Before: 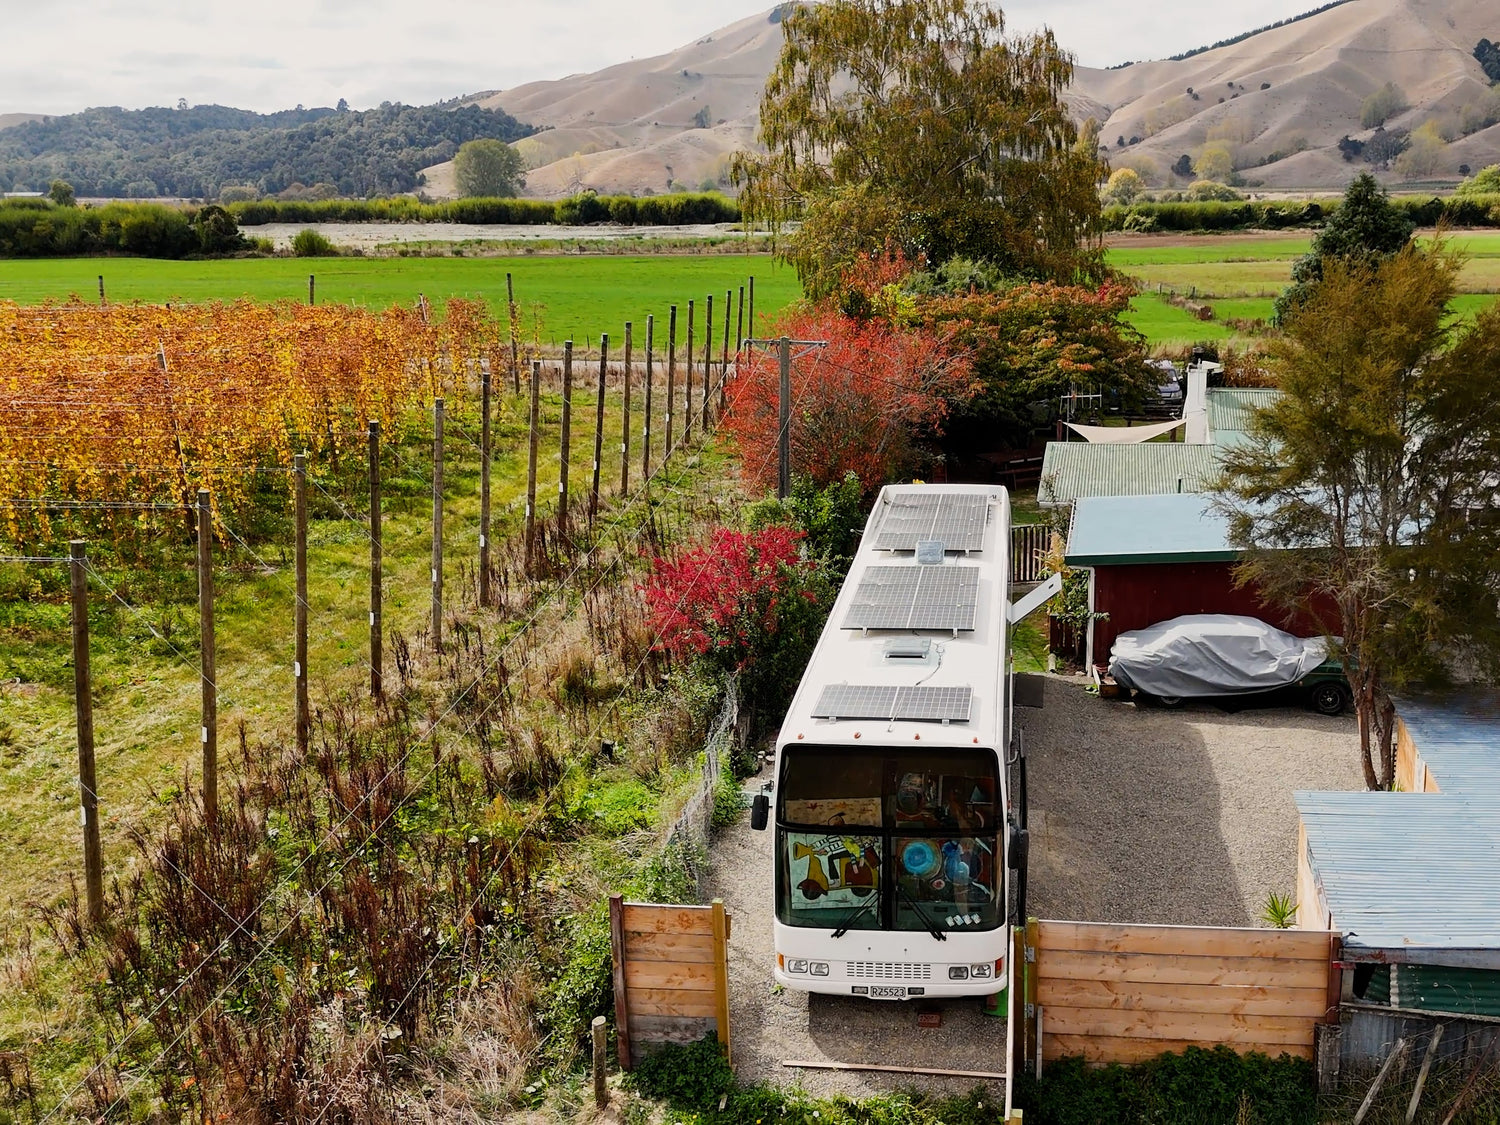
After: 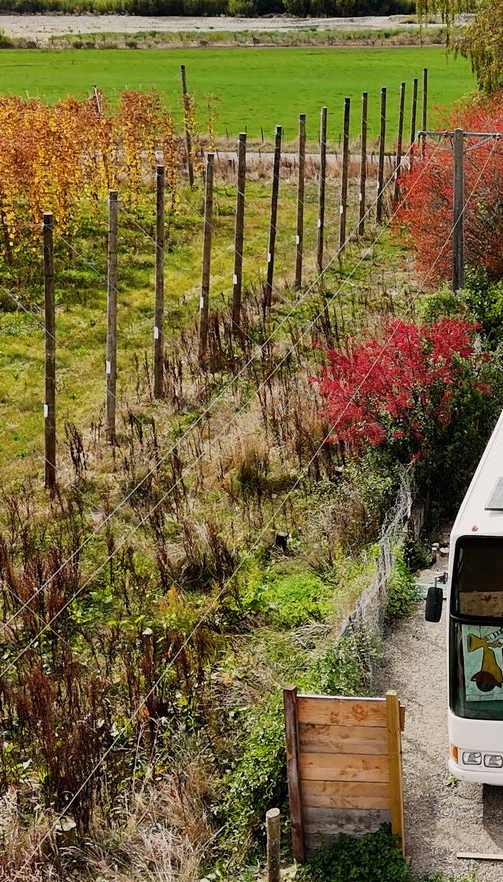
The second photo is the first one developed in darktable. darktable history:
contrast brightness saturation: saturation -0.05
crop and rotate: left 21.77%, top 18.528%, right 44.676%, bottom 2.997%
